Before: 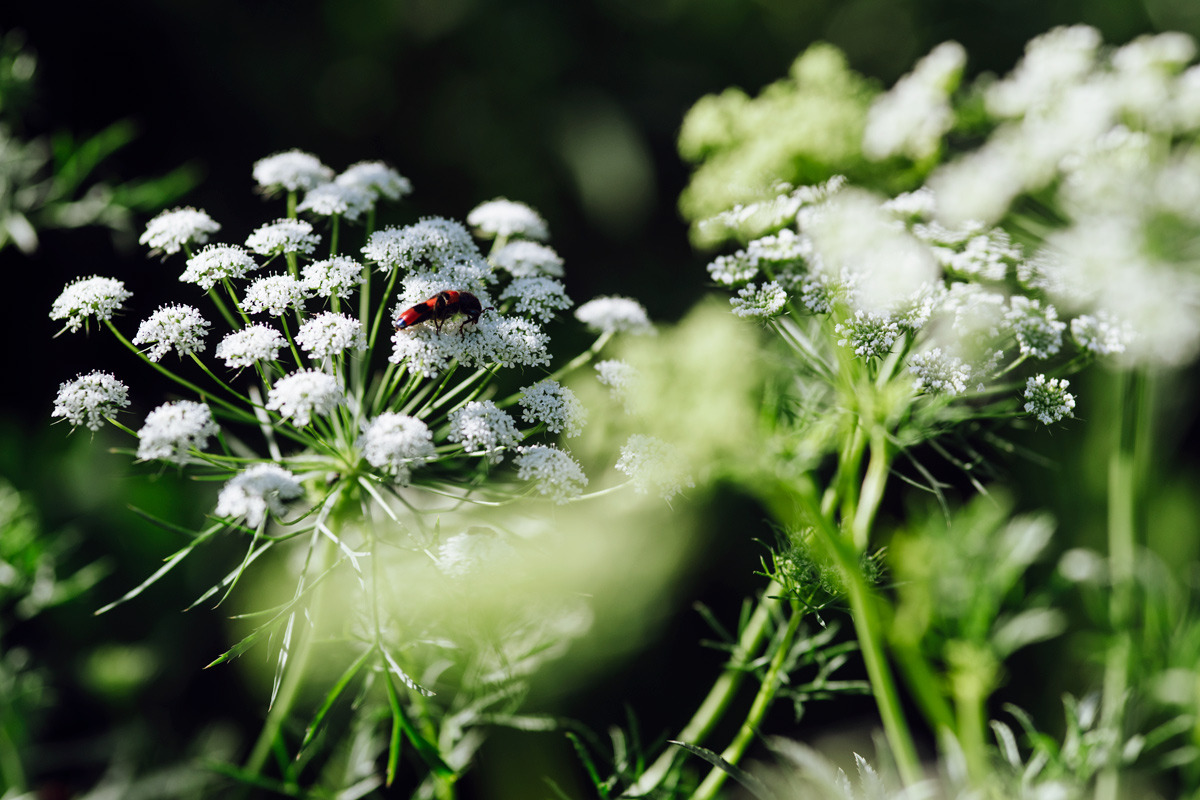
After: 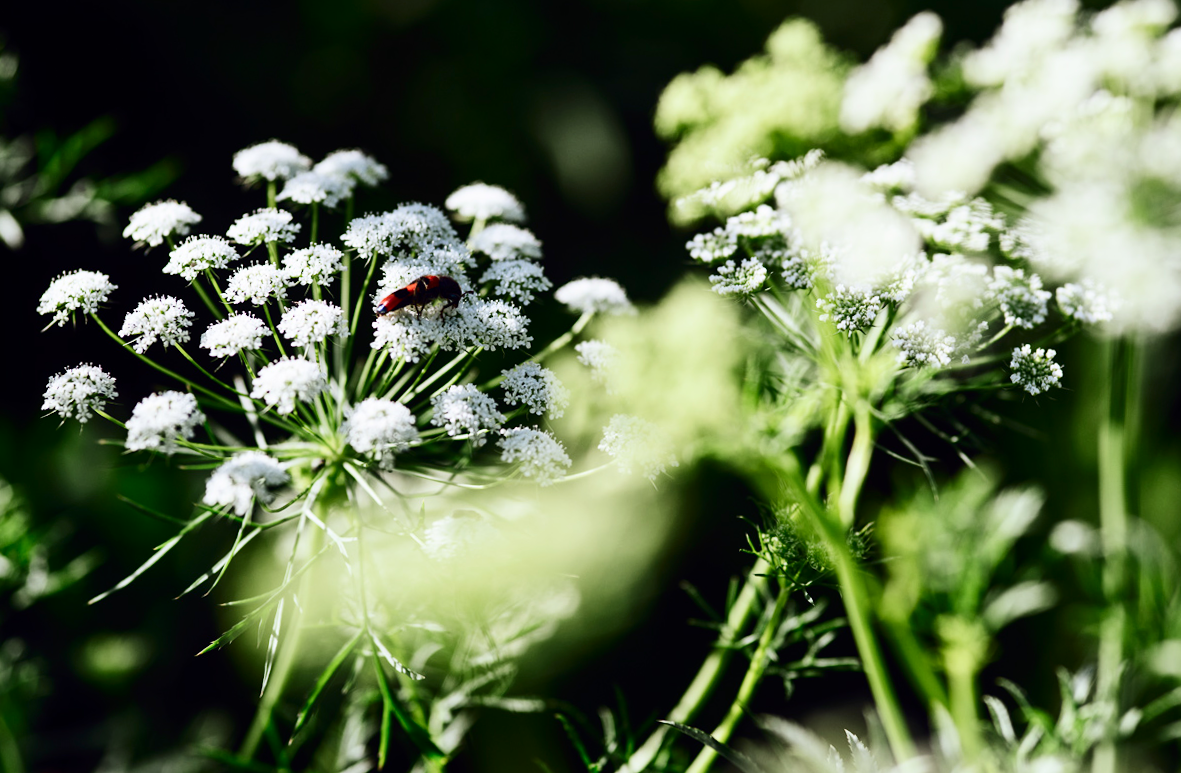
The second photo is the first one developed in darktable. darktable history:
contrast brightness saturation: contrast 0.28
rotate and perspective: rotation -1.32°, lens shift (horizontal) -0.031, crop left 0.015, crop right 0.985, crop top 0.047, crop bottom 0.982
